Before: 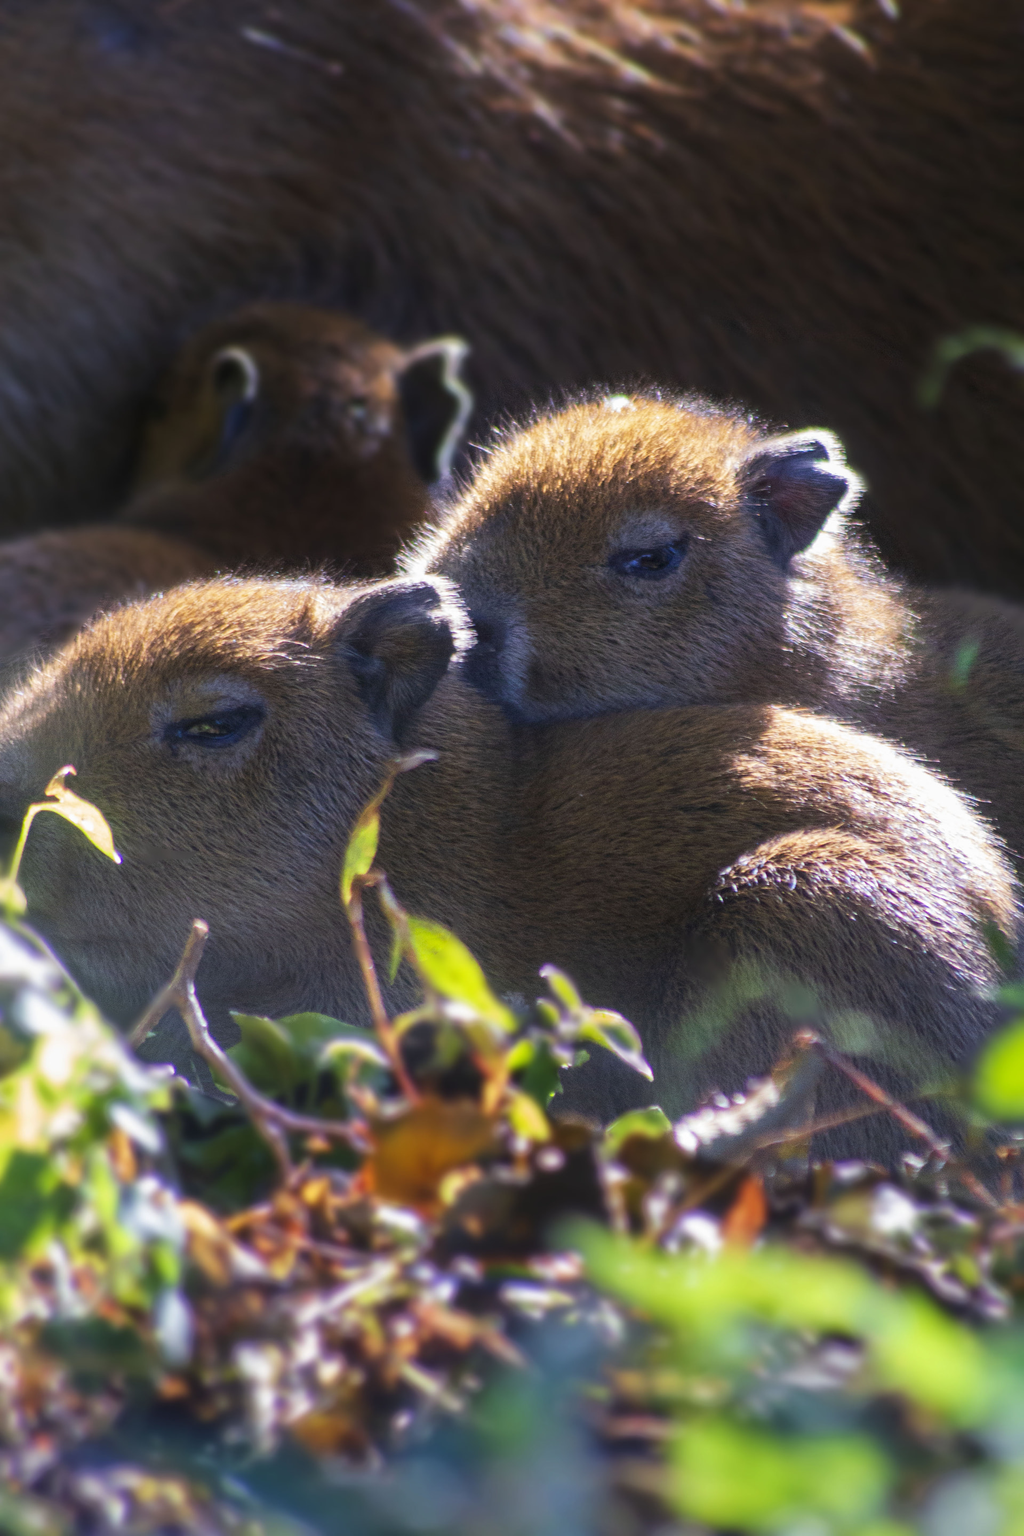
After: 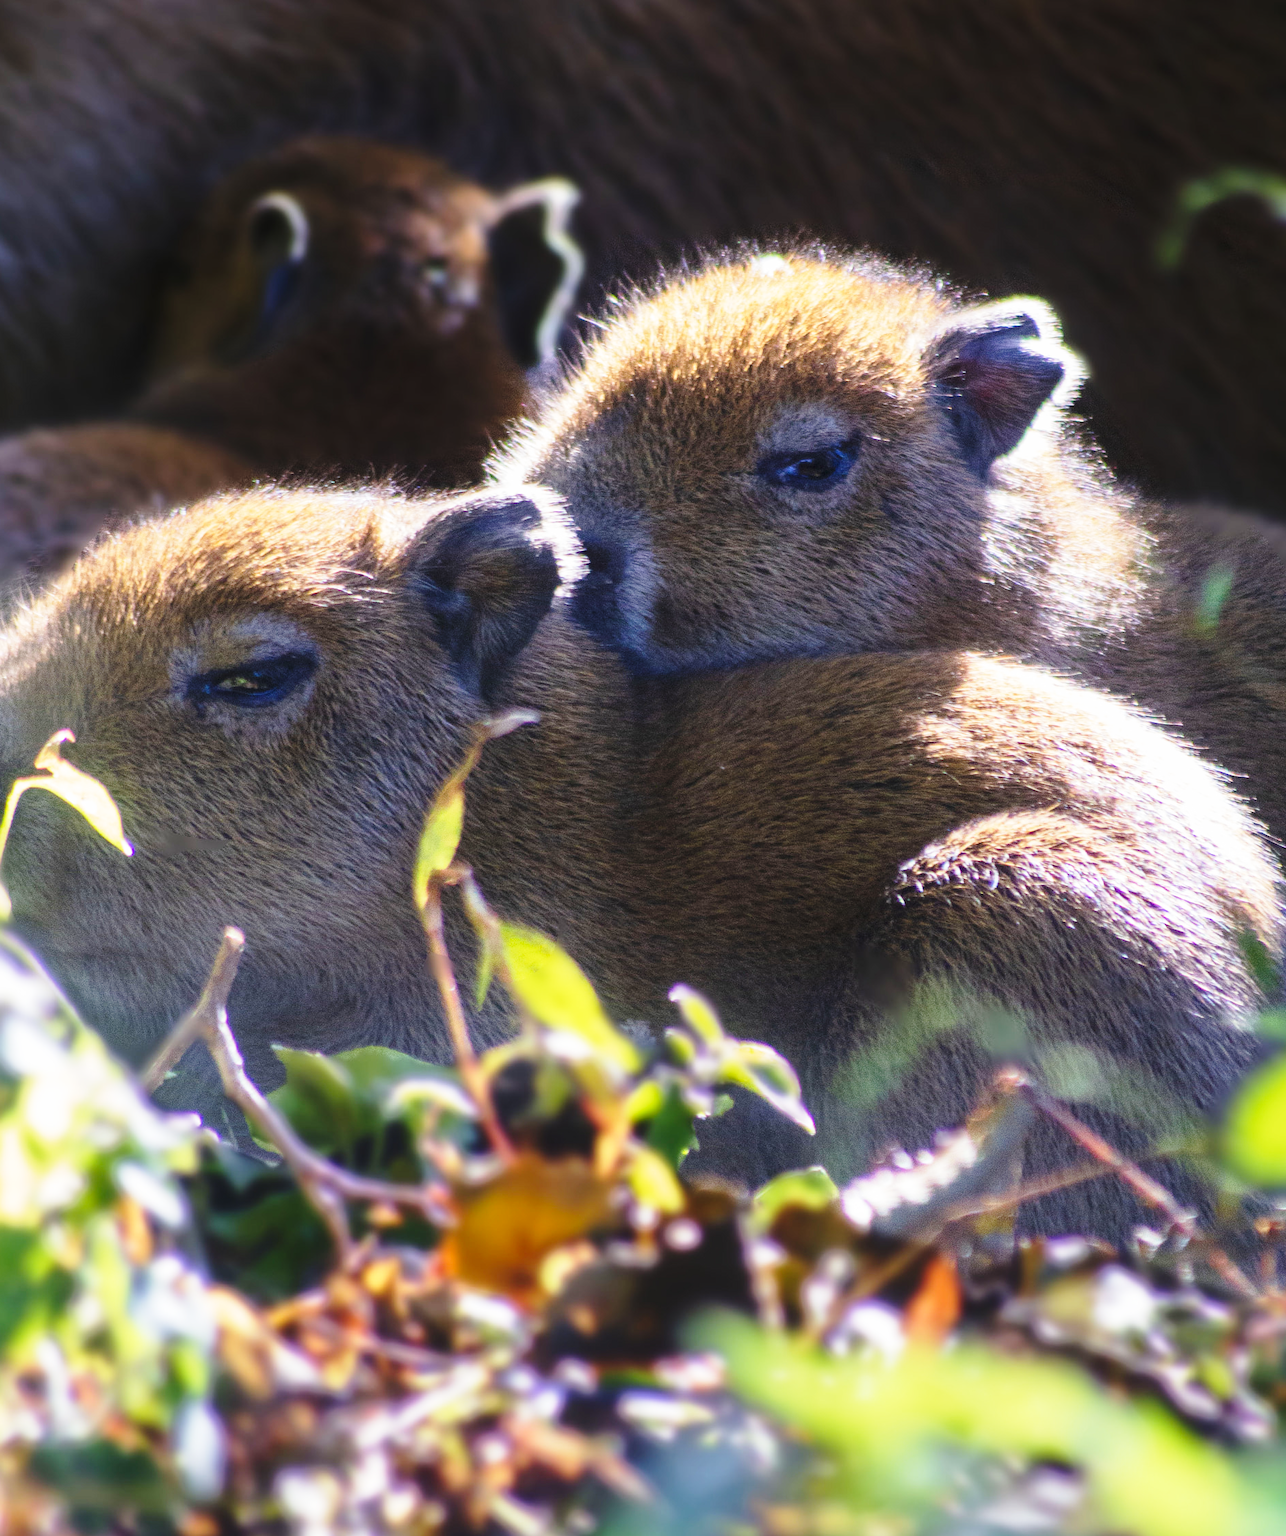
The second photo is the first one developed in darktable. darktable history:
crop and rotate: left 1.814%, top 12.818%, right 0.25%, bottom 9.225%
exposure: black level correction 0, compensate exposure bias true, compensate highlight preservation false
base curve: curves: ch0 [(0, 0) (0.028, 0.03) (0.121, 0.232) (0.46, 0.748) (0.859, 0.968) (1, 1)], preserve colors none
